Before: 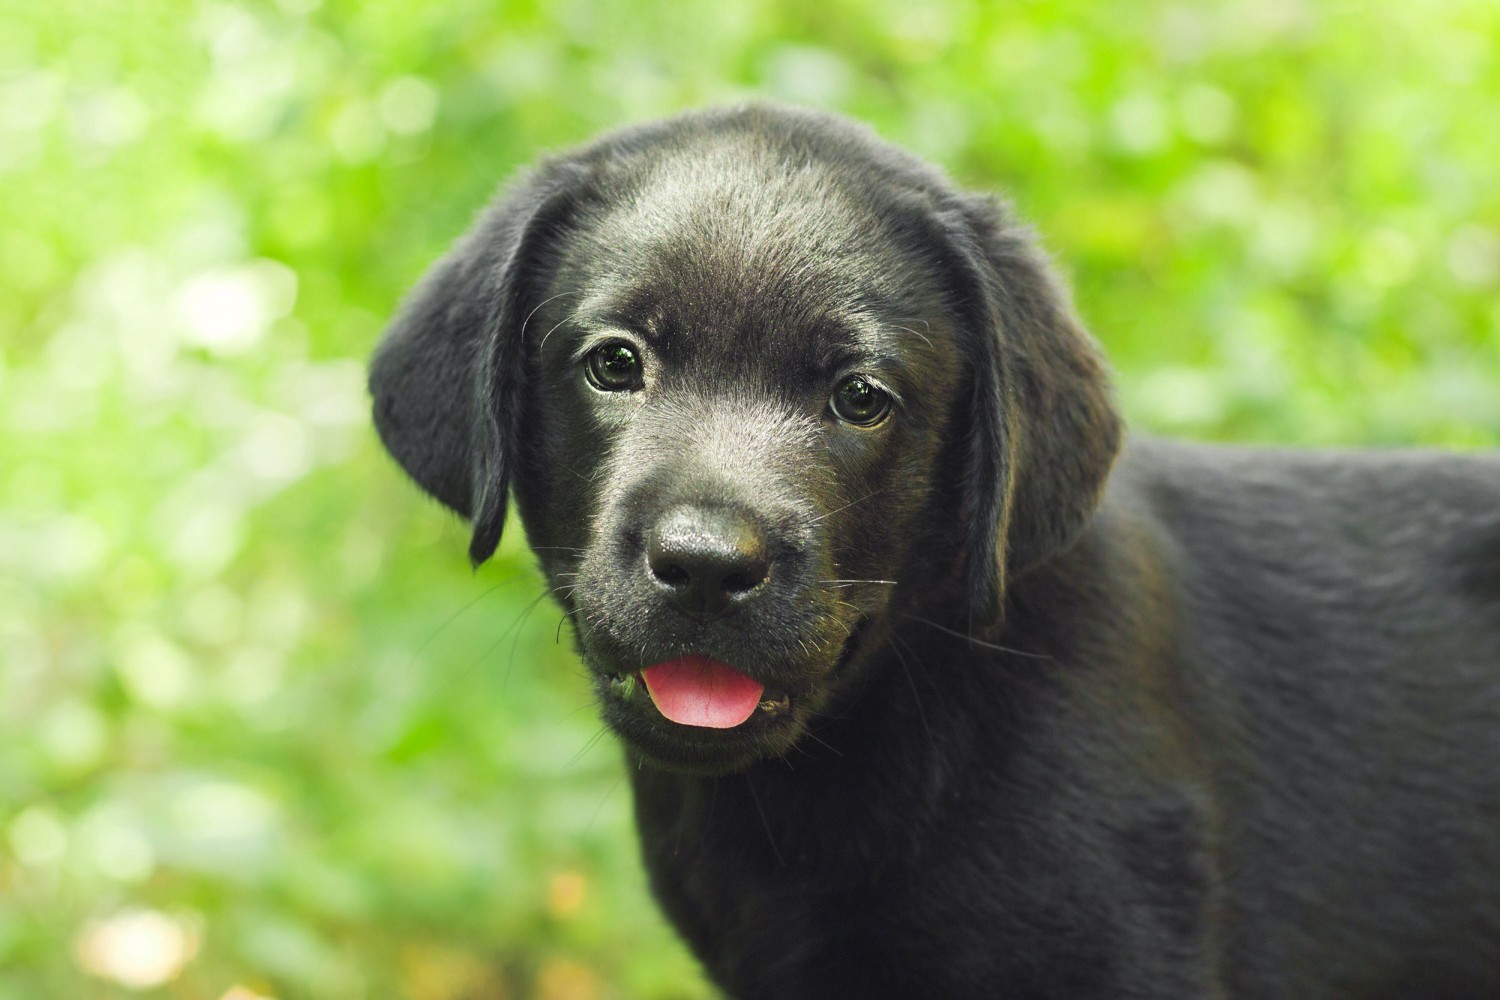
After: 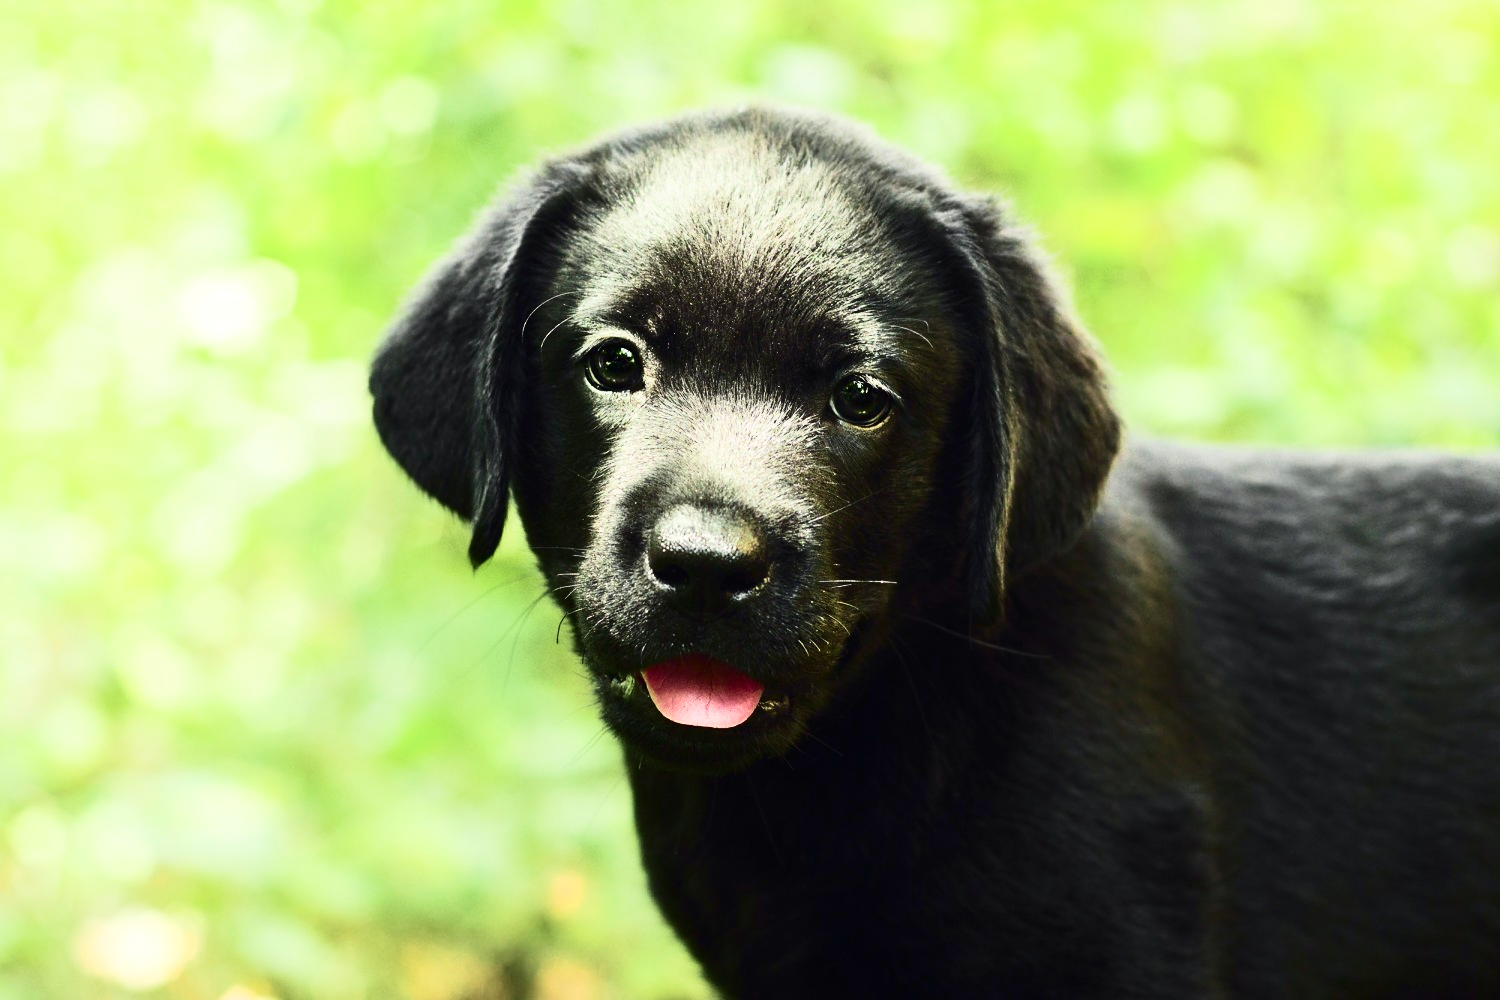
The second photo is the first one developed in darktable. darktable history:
contrast brightness saturation: contrast 0.501, saturation -0.092
velvia: on, module defaults
